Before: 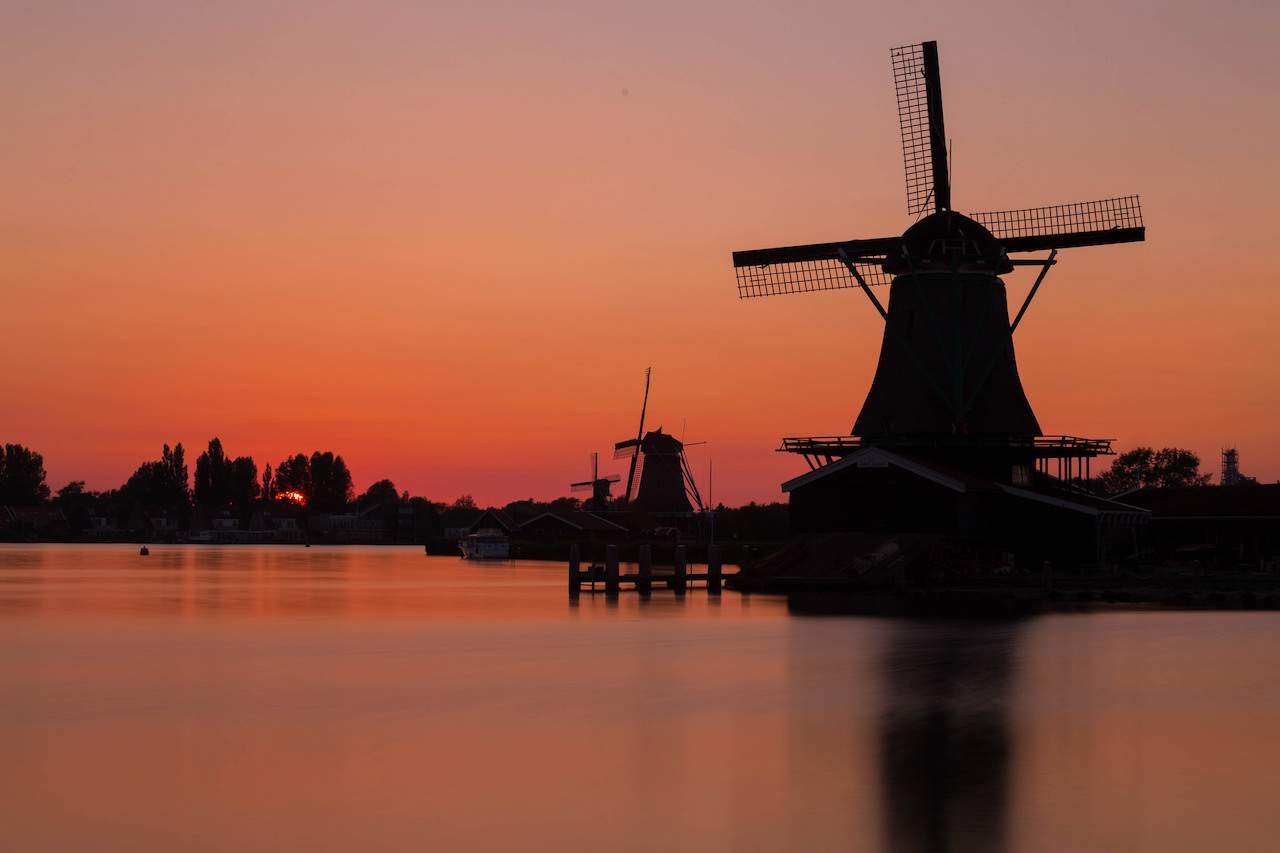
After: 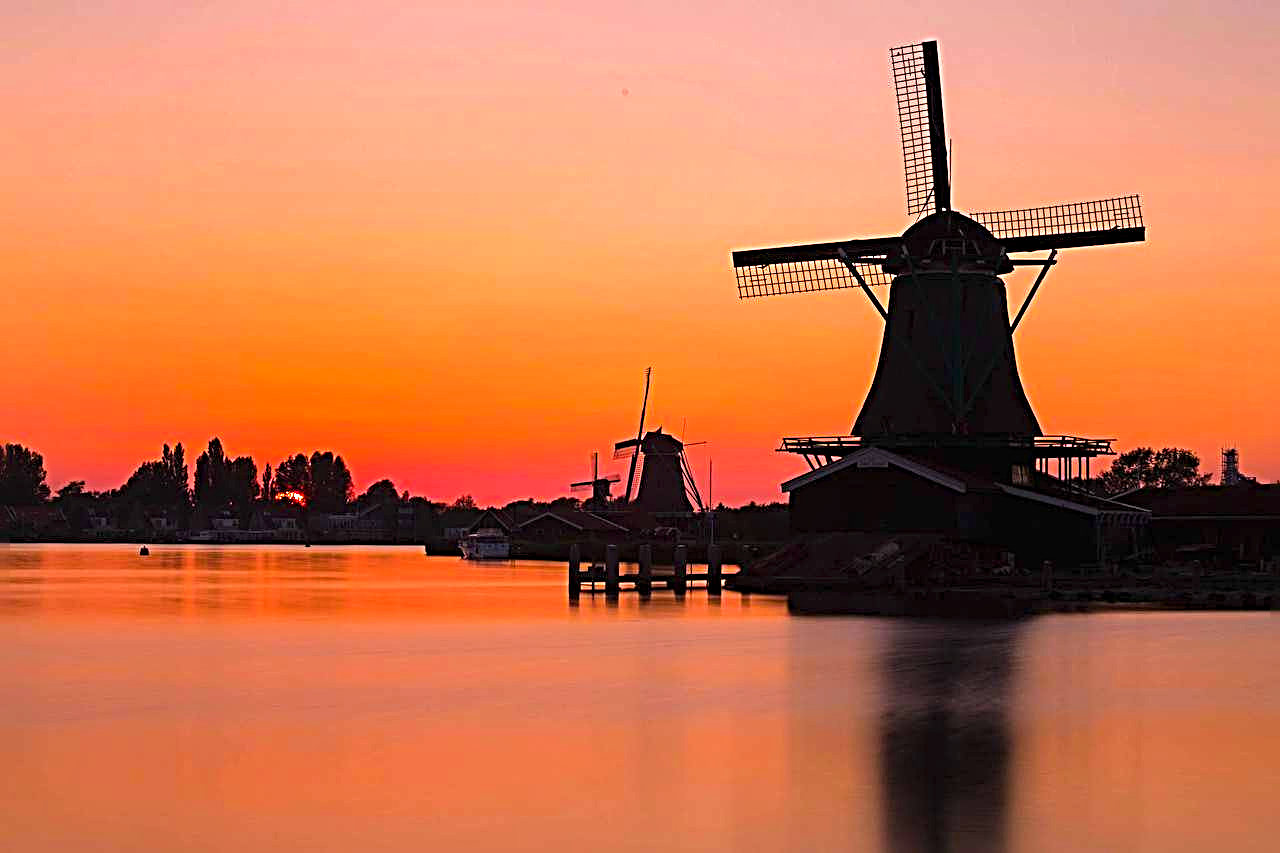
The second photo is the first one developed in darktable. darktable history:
exposure: black level correction 0, exposure 1.1 EV, compensate exposure bias true, compensate highlight preservation false
sharpen: radius 3.69, amount 0.928
color balance rgb: perceptual saturation grading › global saturation 20%, global vibrance 20%
shadows and highlights: shadows 20.91, highlights -35.45, soften with gaussian
